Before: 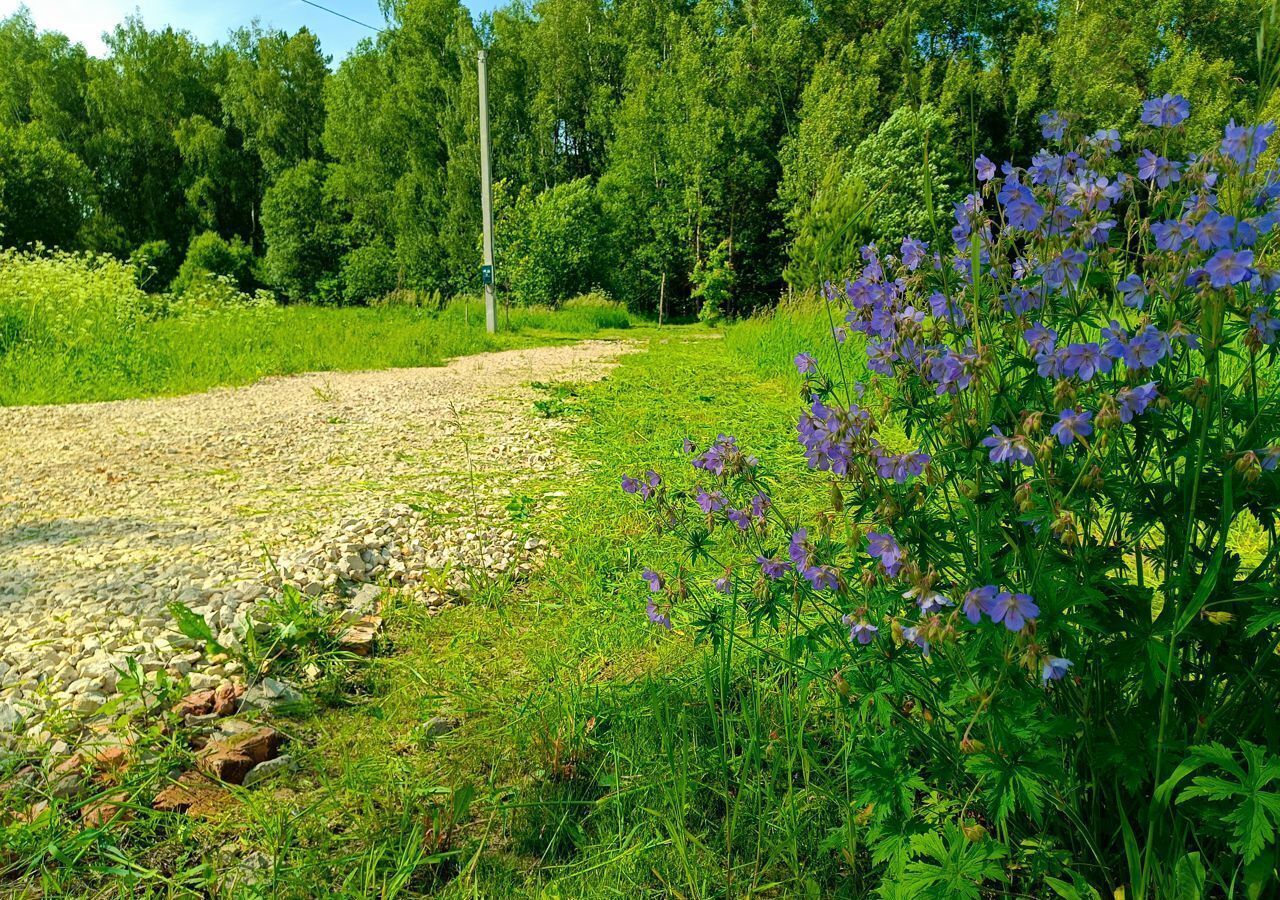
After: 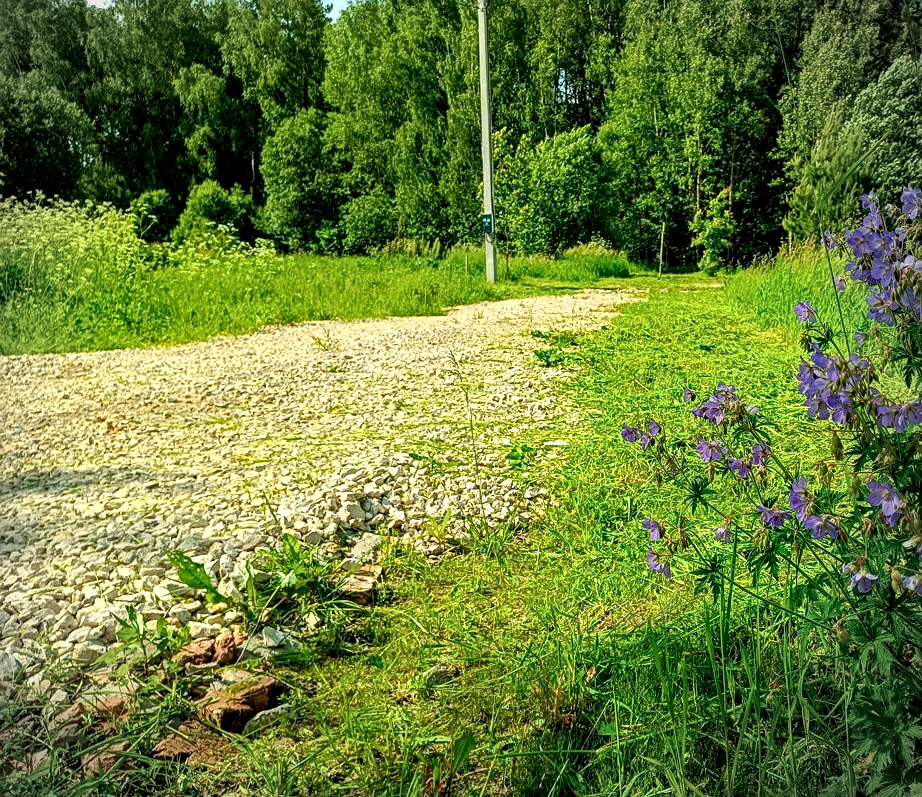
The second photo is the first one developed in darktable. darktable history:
vignetting: on, module defaults
crop: top 5.74%, right 27.891%, bottom 5.7%
sharpen: amount 0.21
local contrast: highlights 60%, shadows 64%, detail 160%
